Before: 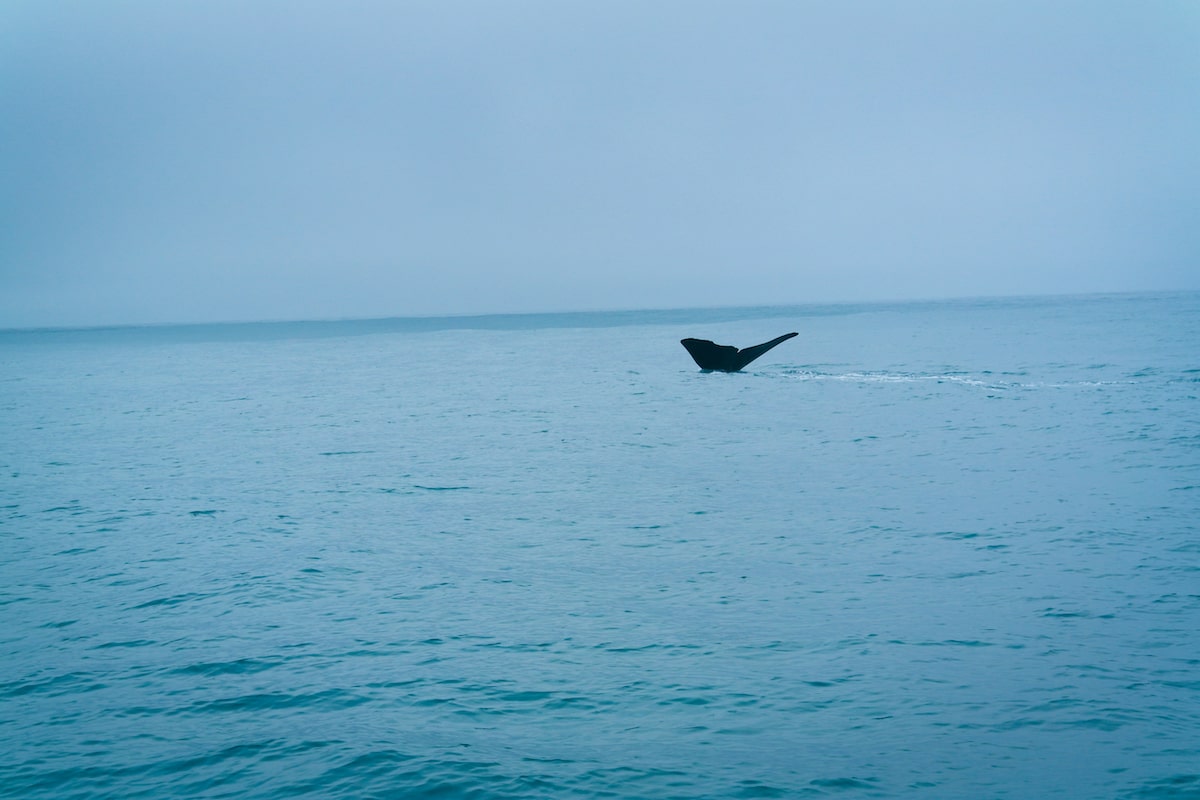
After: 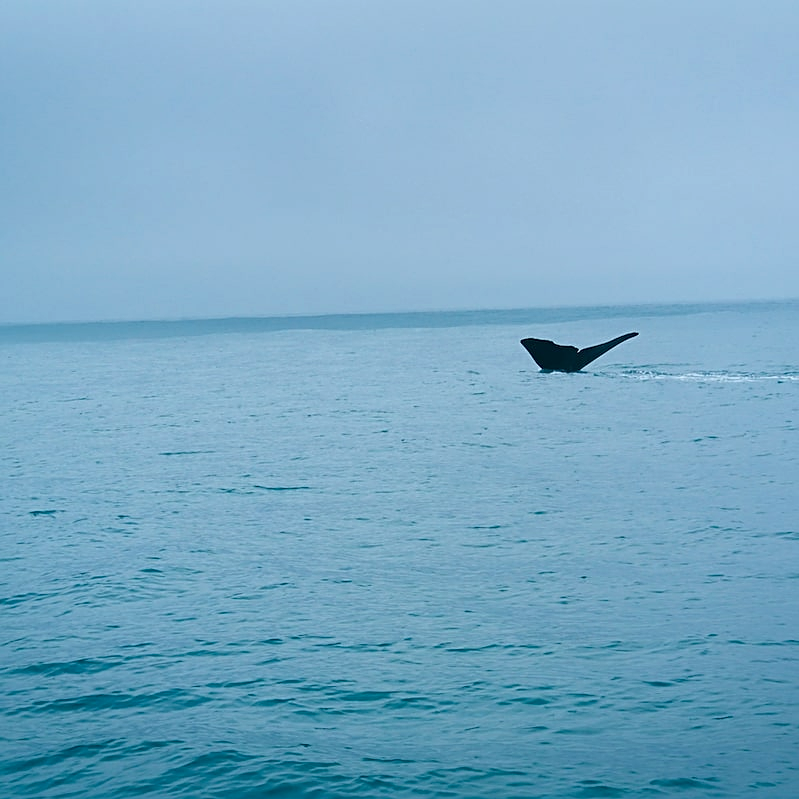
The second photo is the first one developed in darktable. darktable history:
sharpen: on, module defaults
local contrast: mode bilateral grid, contrast 20, coarseness 50, detail 120%, midtone range 0.2
tone equalizer: -8 EV 0.06 EV, smoothing diameter 25%, edges refinement/feathering 10, preserve details guided filter
crop and rotate: left 13.409%, right 19.924%
